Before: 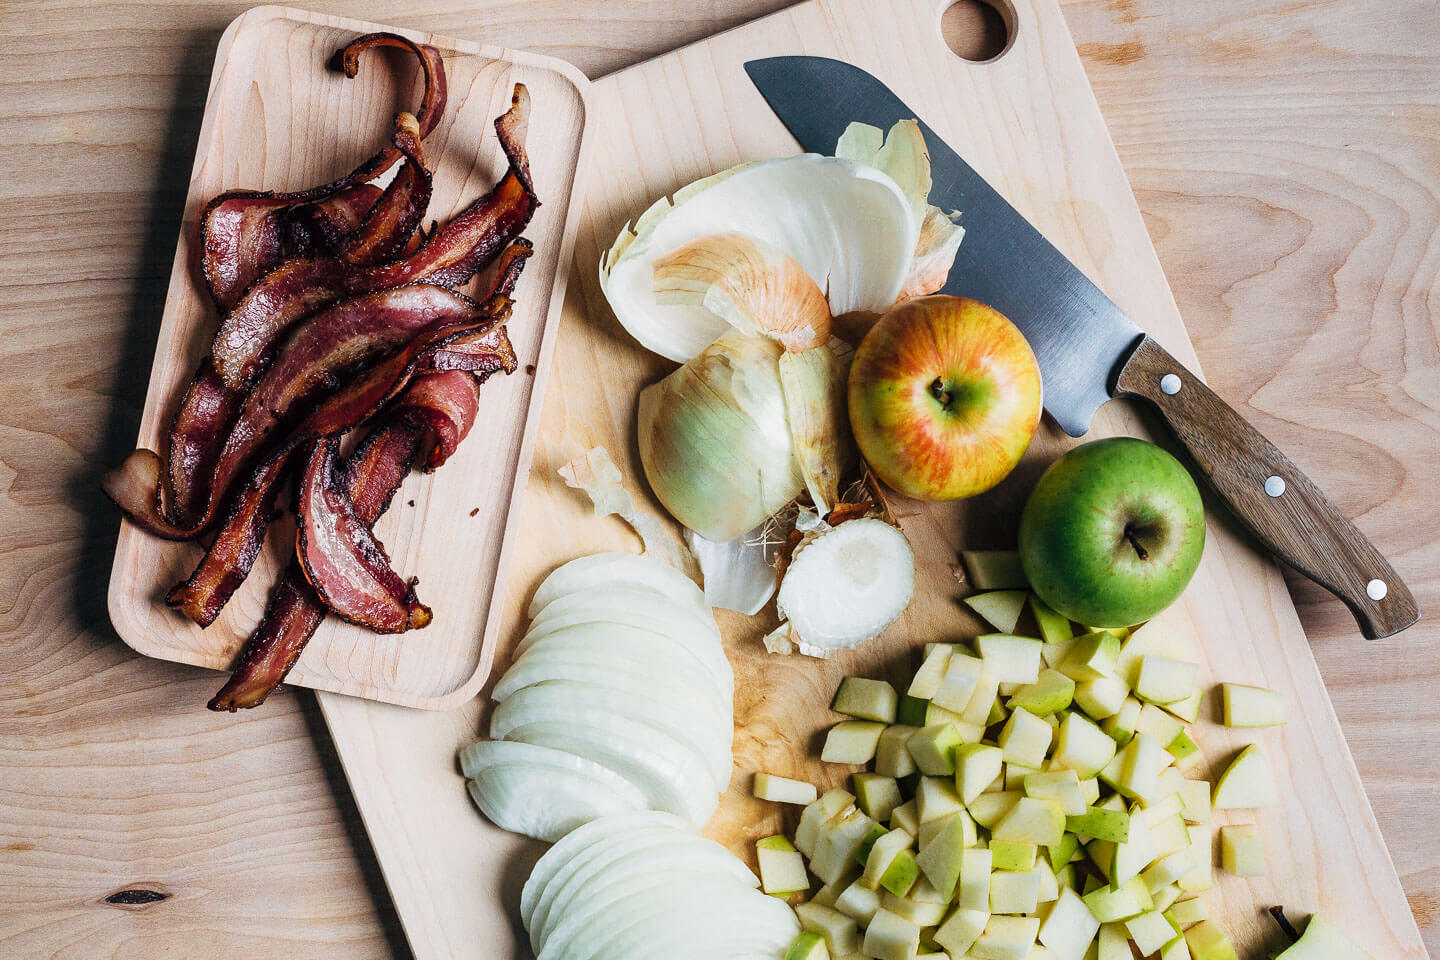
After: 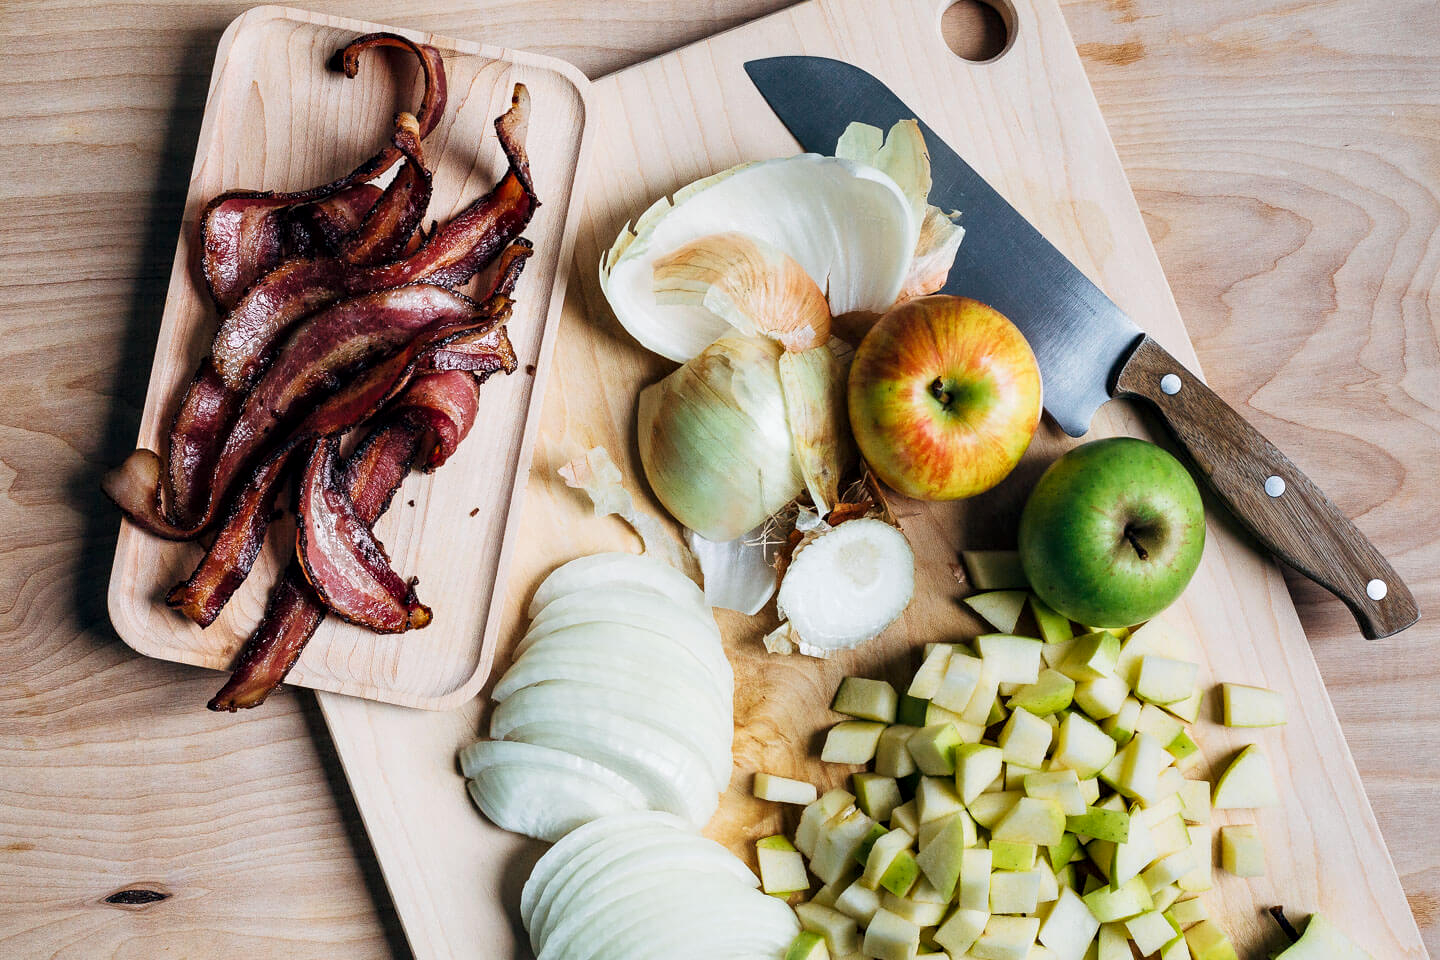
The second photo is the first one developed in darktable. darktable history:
contrast equalizer: octaves 7, y [[0.6 ×6], [0.55 ×6], [0 ×6], [0 ×6], [0 ×6]], mix 0.169
